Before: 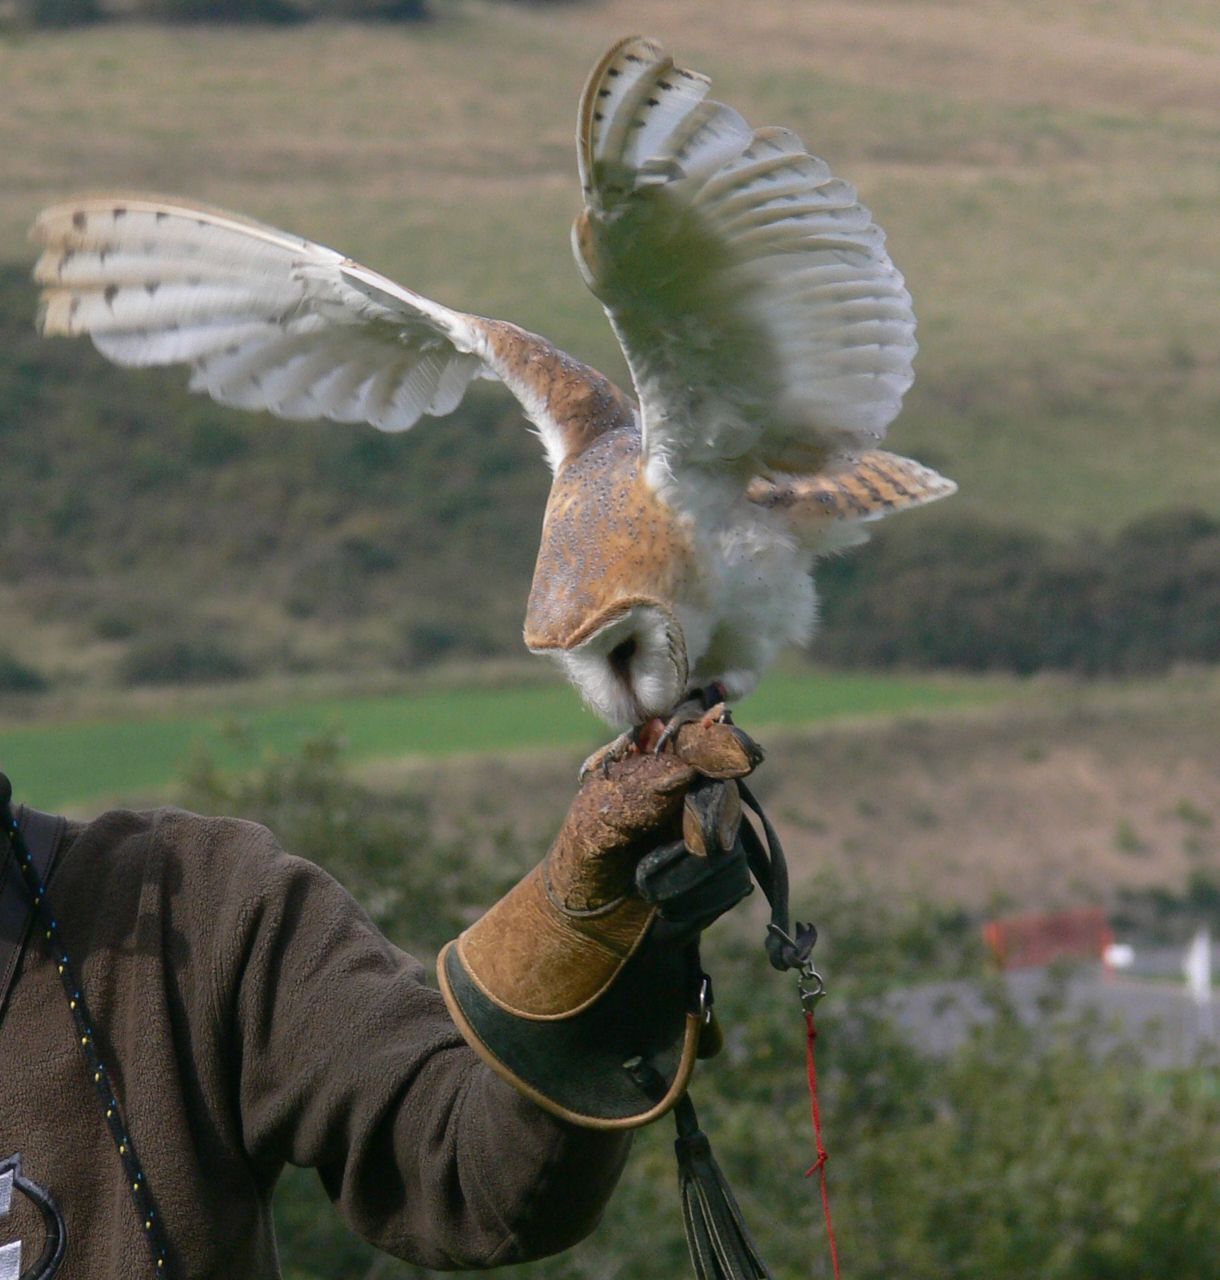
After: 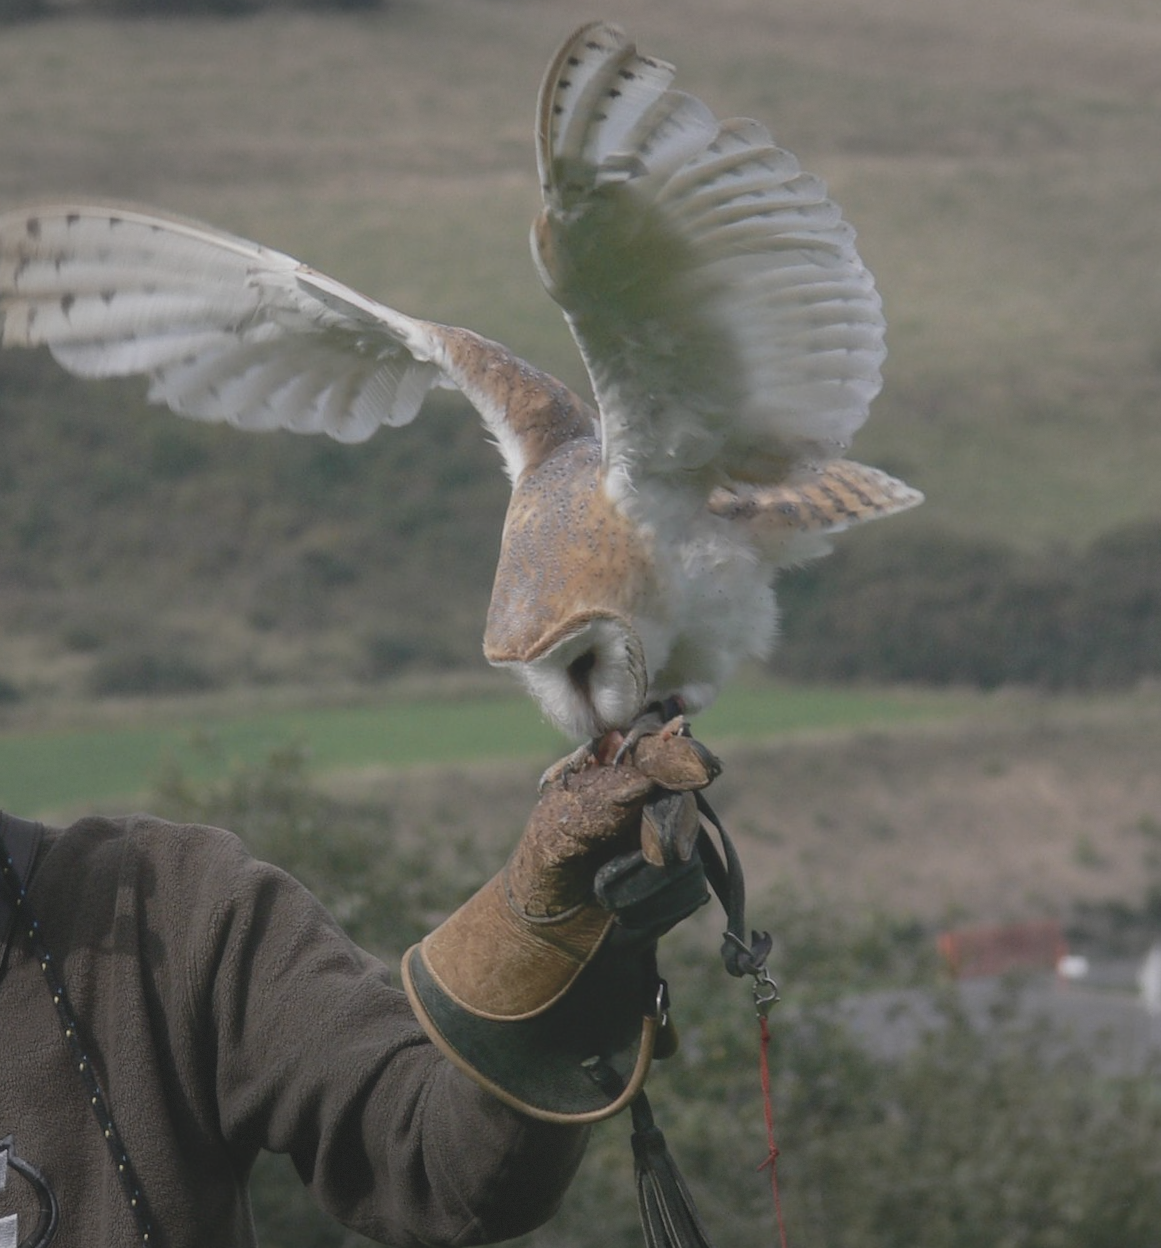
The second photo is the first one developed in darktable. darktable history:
contrast brightness saturation: contrast -0.26, saturation -0.43
rotate and perspective: rotation 0.074°, lens shift (vertical) 0.096, lens shift (horizontal) -0.041, crop left 0.043, crop right 0.952, crop top 0.024, crop bottom 0.979
vignetting: fall-off start 91%, fall-off radius 39.39%, brightness -0.182, saturation -0.3, width/height ratio 1.219, shape 1.3, dithering 8-bit output, unbound false
